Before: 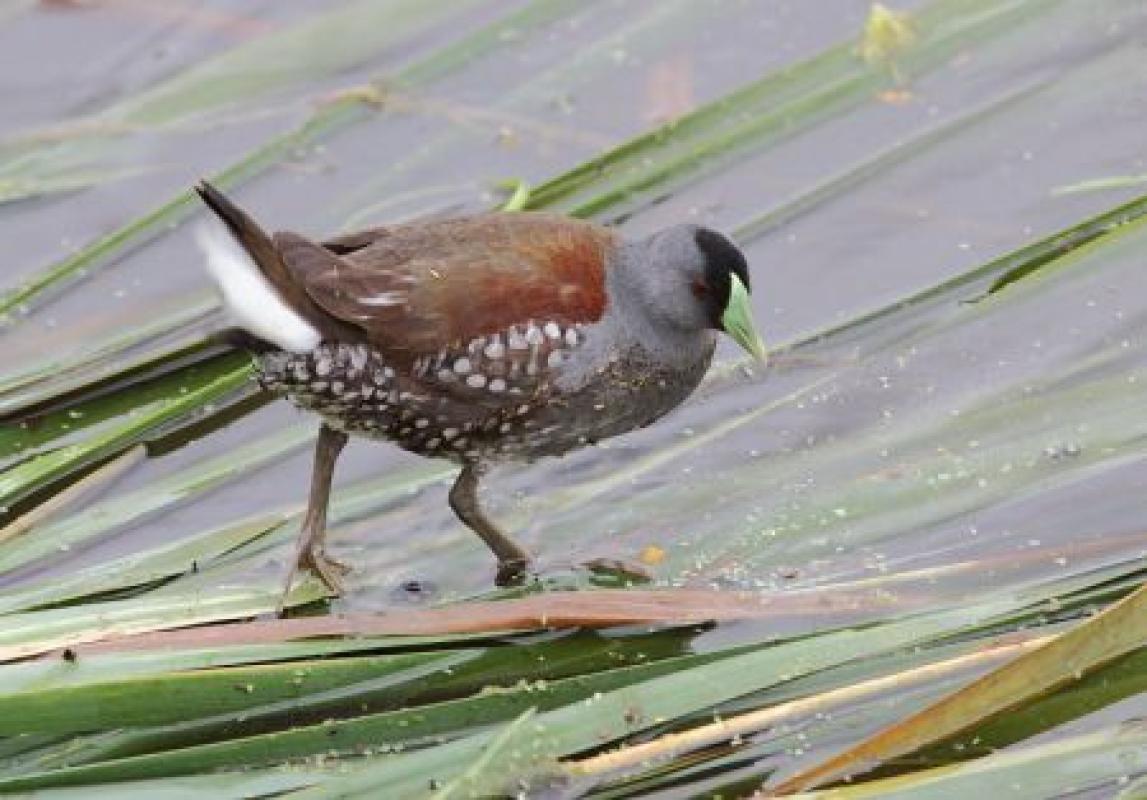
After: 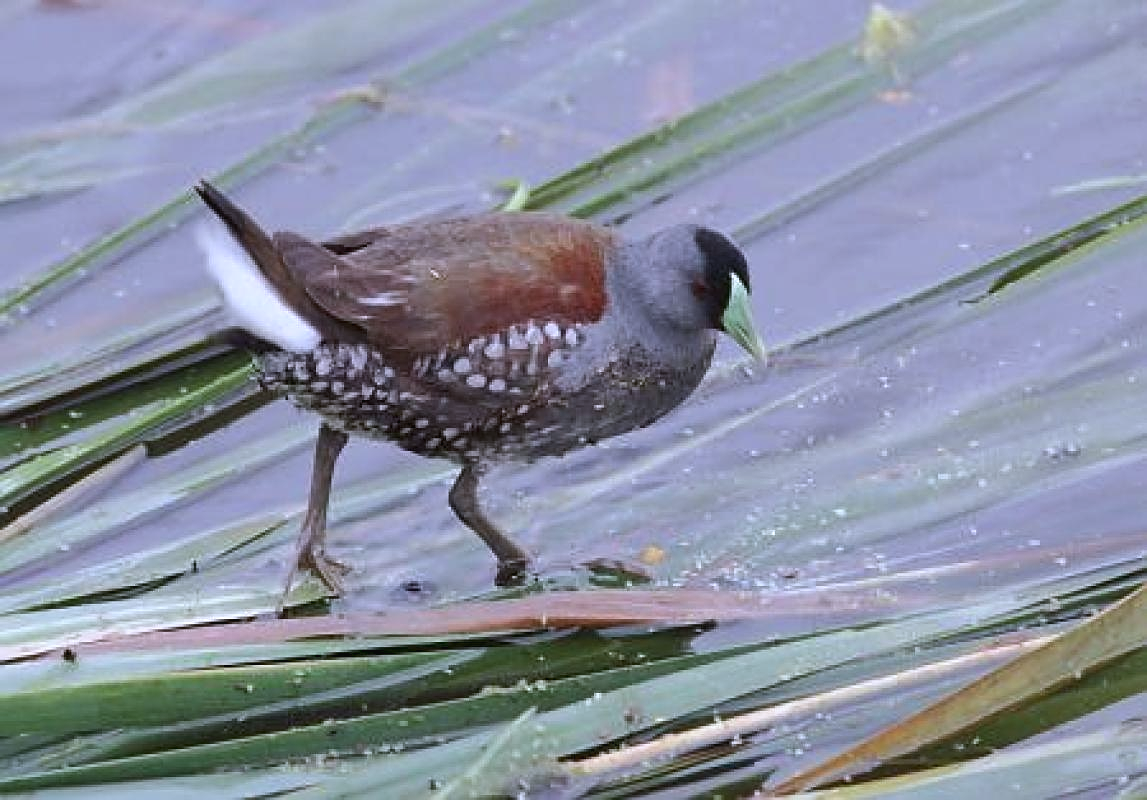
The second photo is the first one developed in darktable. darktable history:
color balance: output saturation 98.5%
tone equalizer: on, module defaults
color calibration: illuminant as shot in camera, x 0.379, y 0.396, temperature 4138.76 K
local contrast: mode bilateral grid, contrast 20, coarseness 50, detail 120%, midtone range 0.2
contrast brightness saturation: contrast -0.08, brightness -0.04, saturation -0.11
sharpen: on, module defaults
